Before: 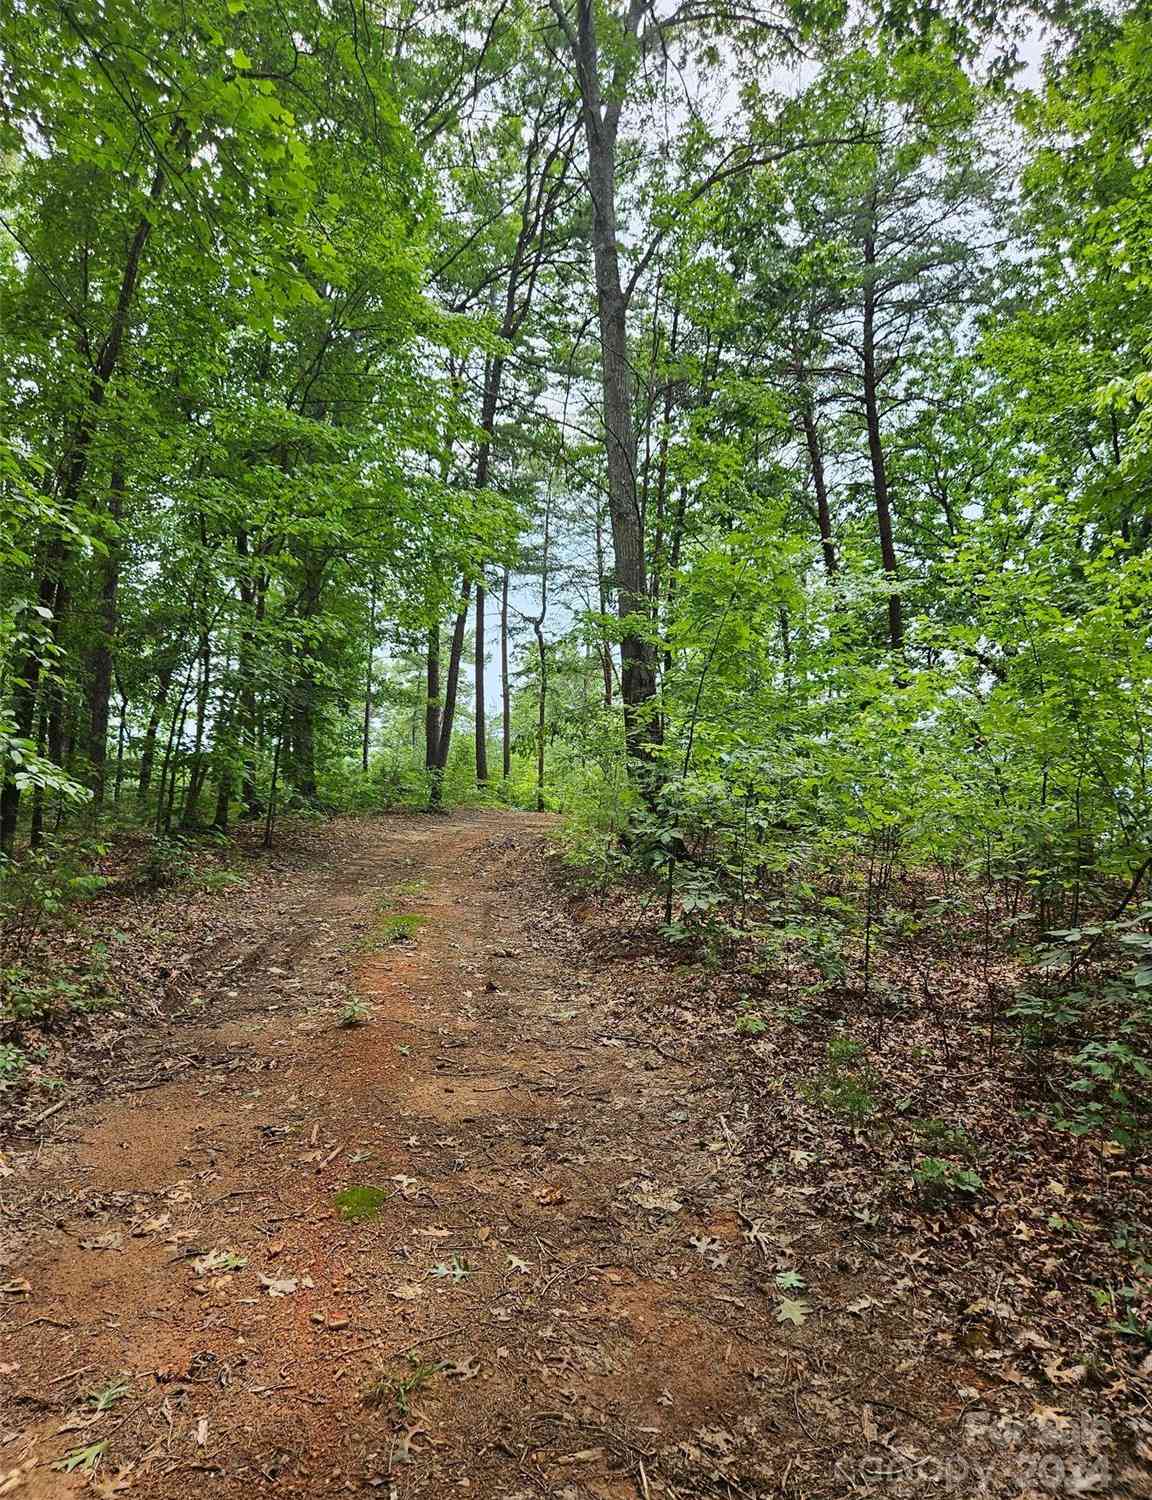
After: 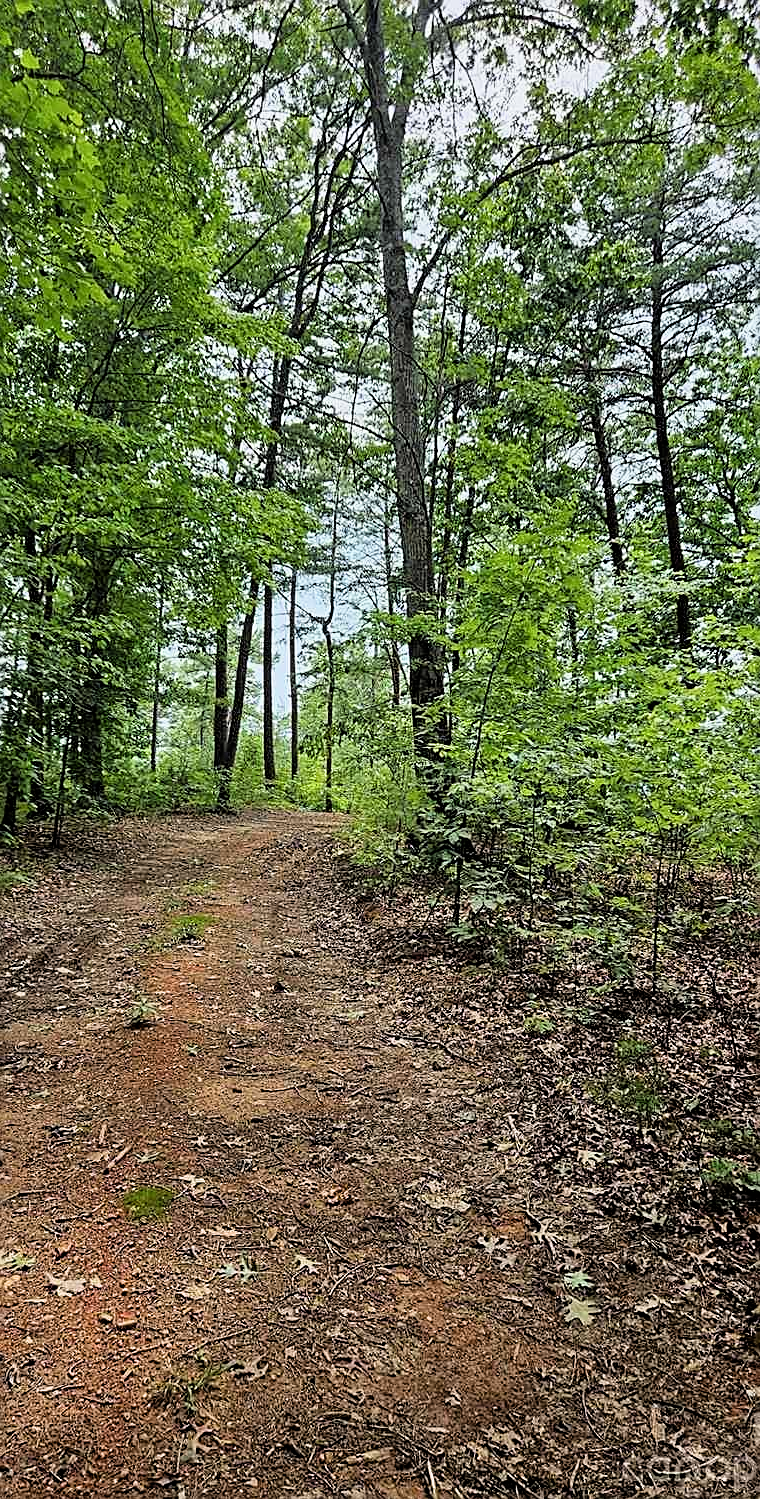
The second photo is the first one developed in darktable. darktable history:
sharpen: amount 0.575
filmic rgb: black relative exposure -4.91 EV, white relative exposure 2.84 EV, hardness 3.7
crop and rotate: left 18.442%, right 15.508%
